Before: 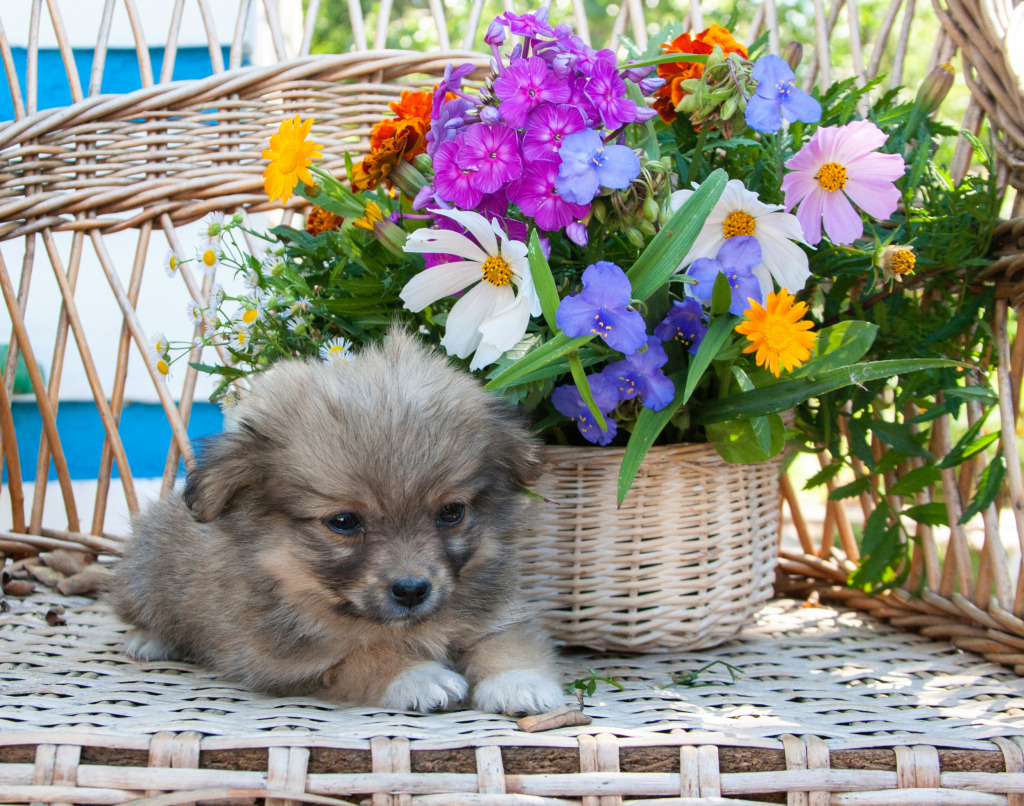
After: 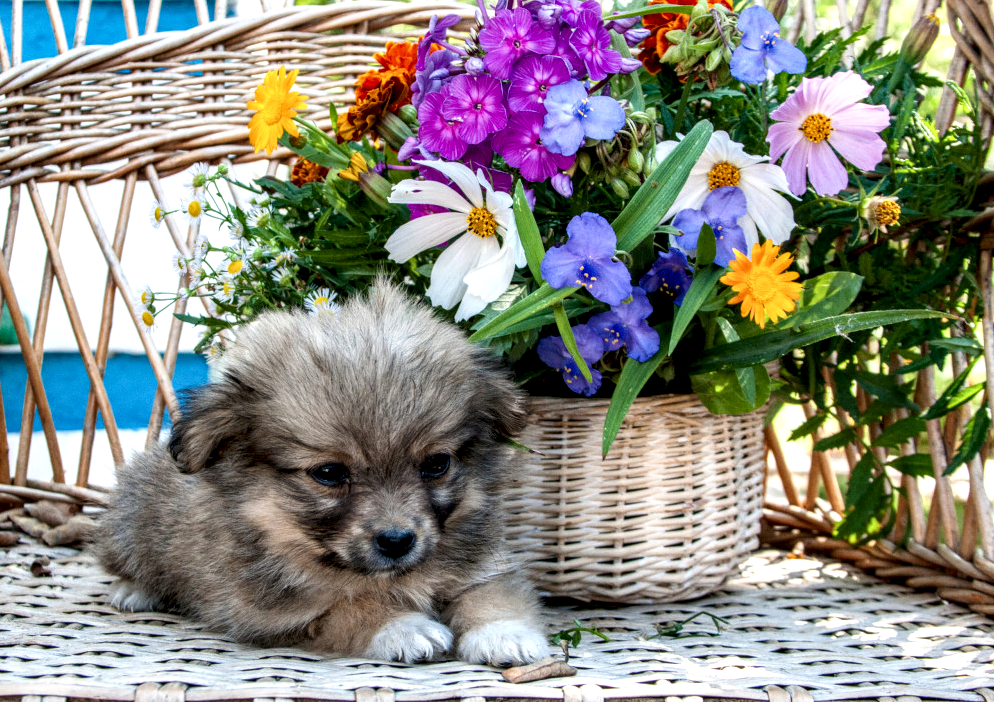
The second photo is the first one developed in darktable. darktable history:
crop: left 1.507%, top 6.147%, right 1.379%, bottom 6.637%
local contrast: highlights 19%, detail 186%
grain: coarseness 0.09 ISO, strength 10%
